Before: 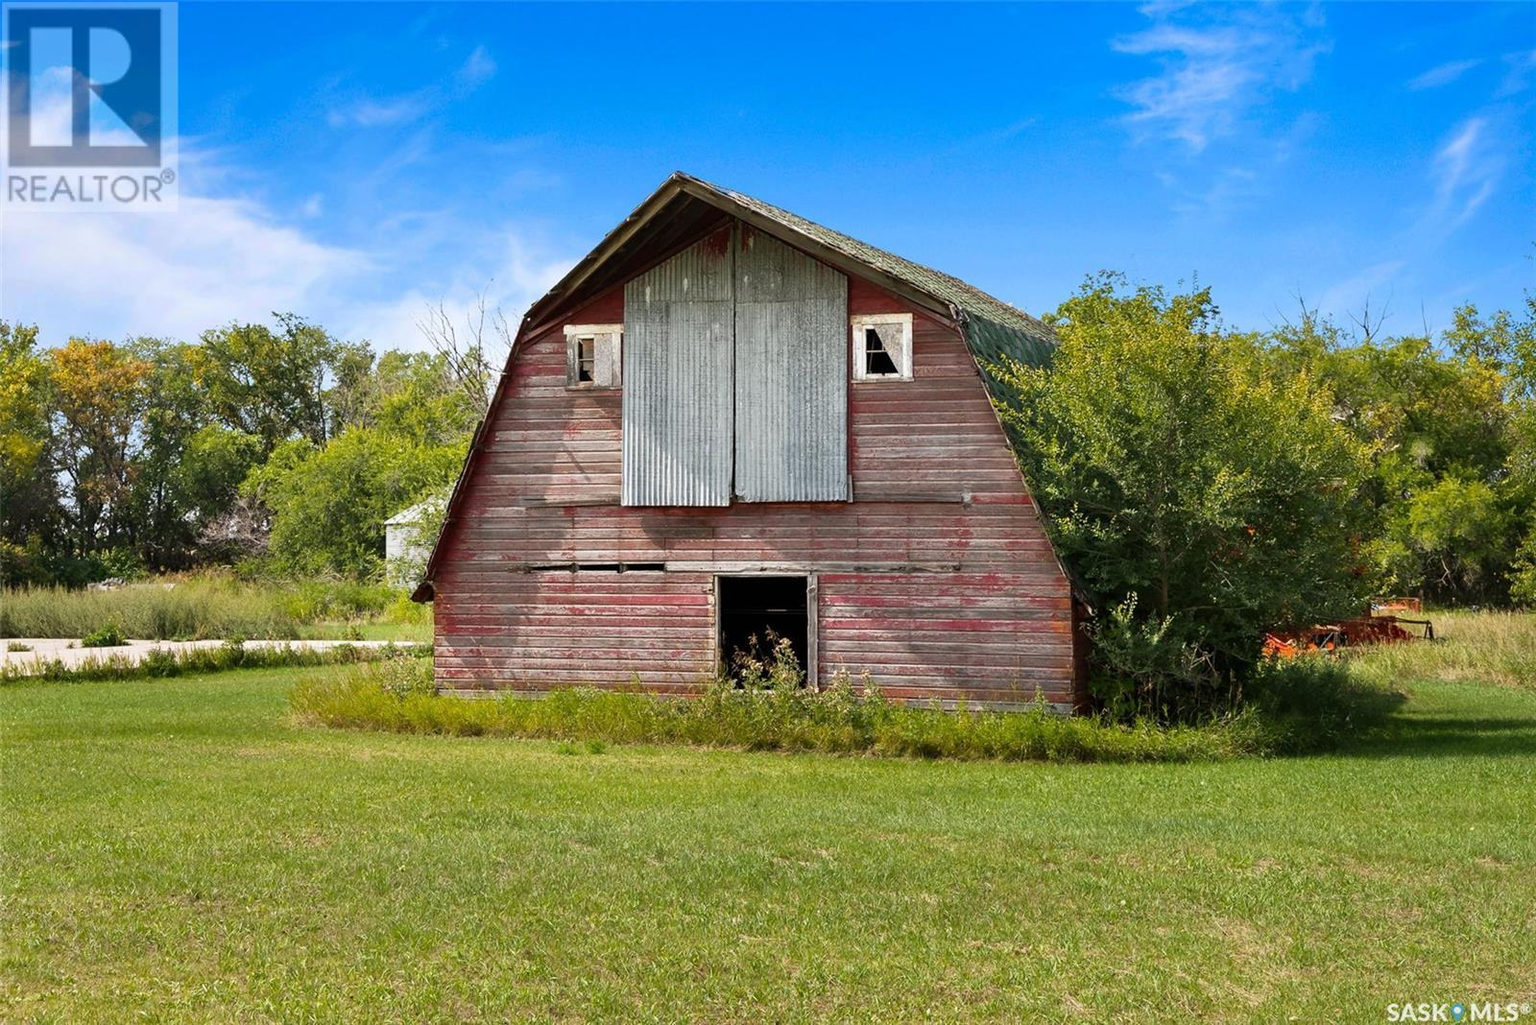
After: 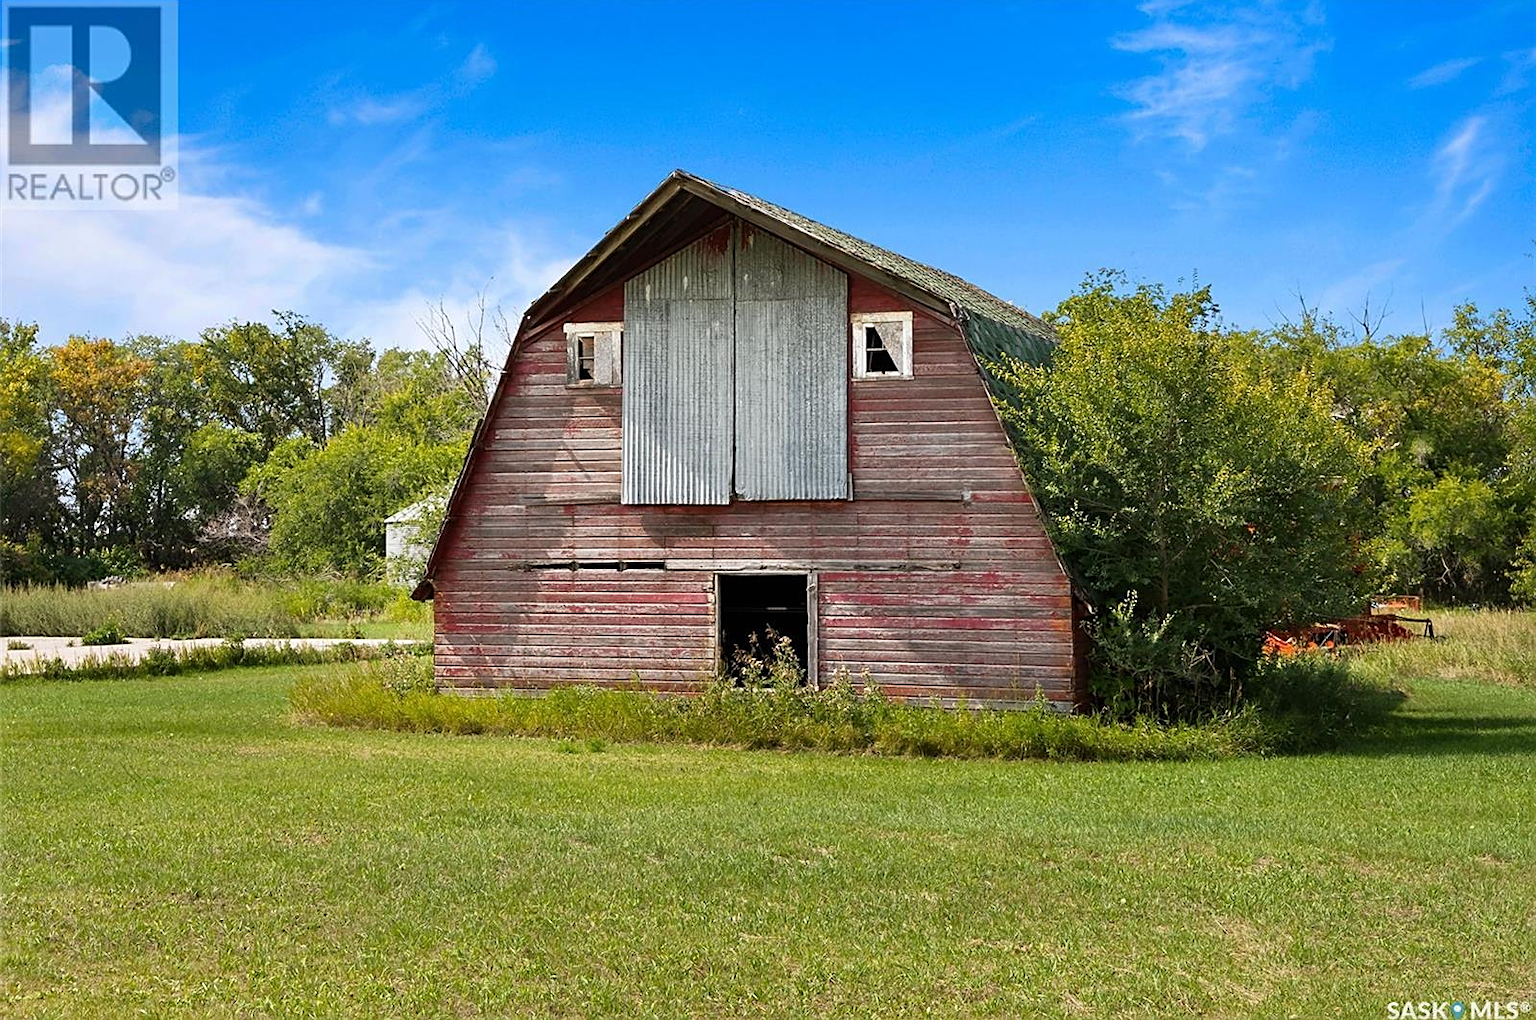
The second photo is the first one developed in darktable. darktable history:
crop: top 0.189%, bottom 0.206%
sharpen: on, module defaults
